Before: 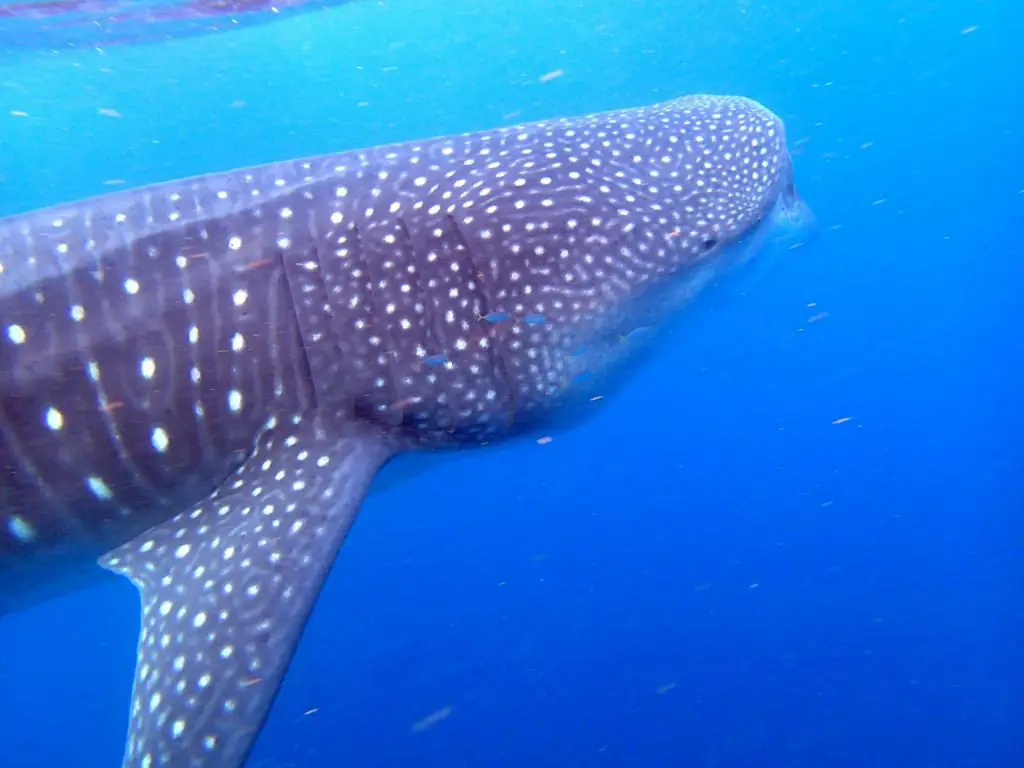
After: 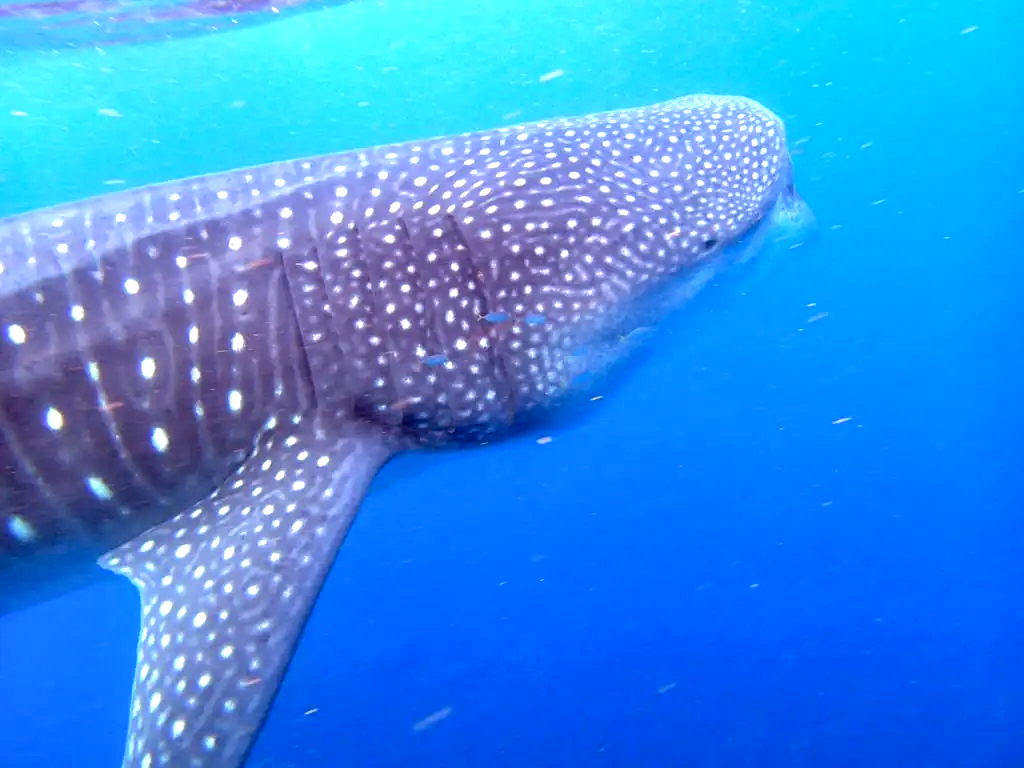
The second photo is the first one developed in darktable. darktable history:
color balance rgb: global vibrance 6.81%, saturation formula JzAzBz (2021)
tone equalizer: on, module defaults
exposure: black level correction 0, exposure 0.5 EV, compensate highlight preservation false
local contrast: on, module defaults
